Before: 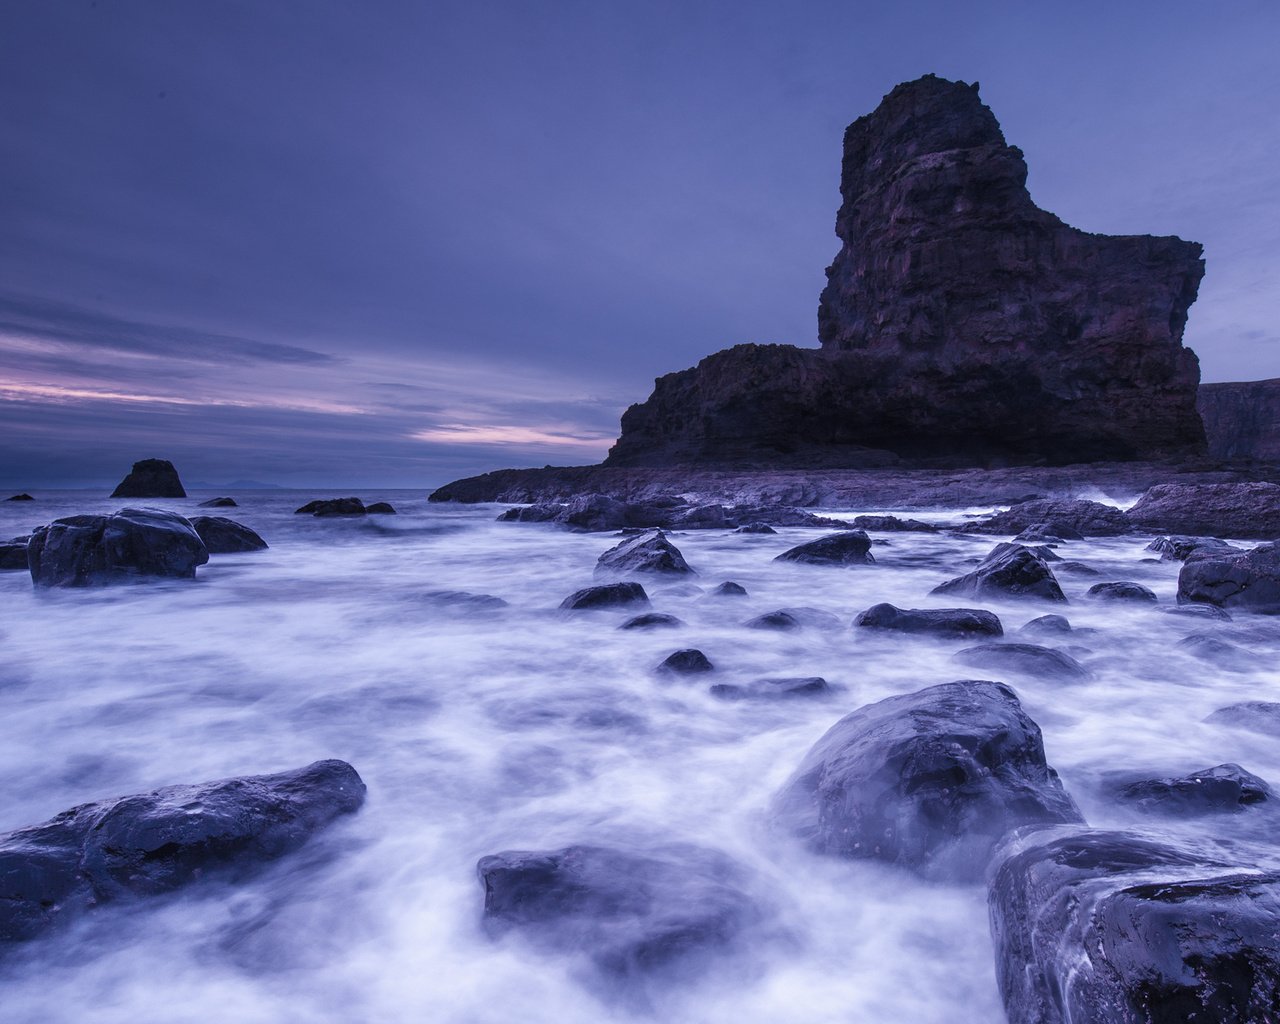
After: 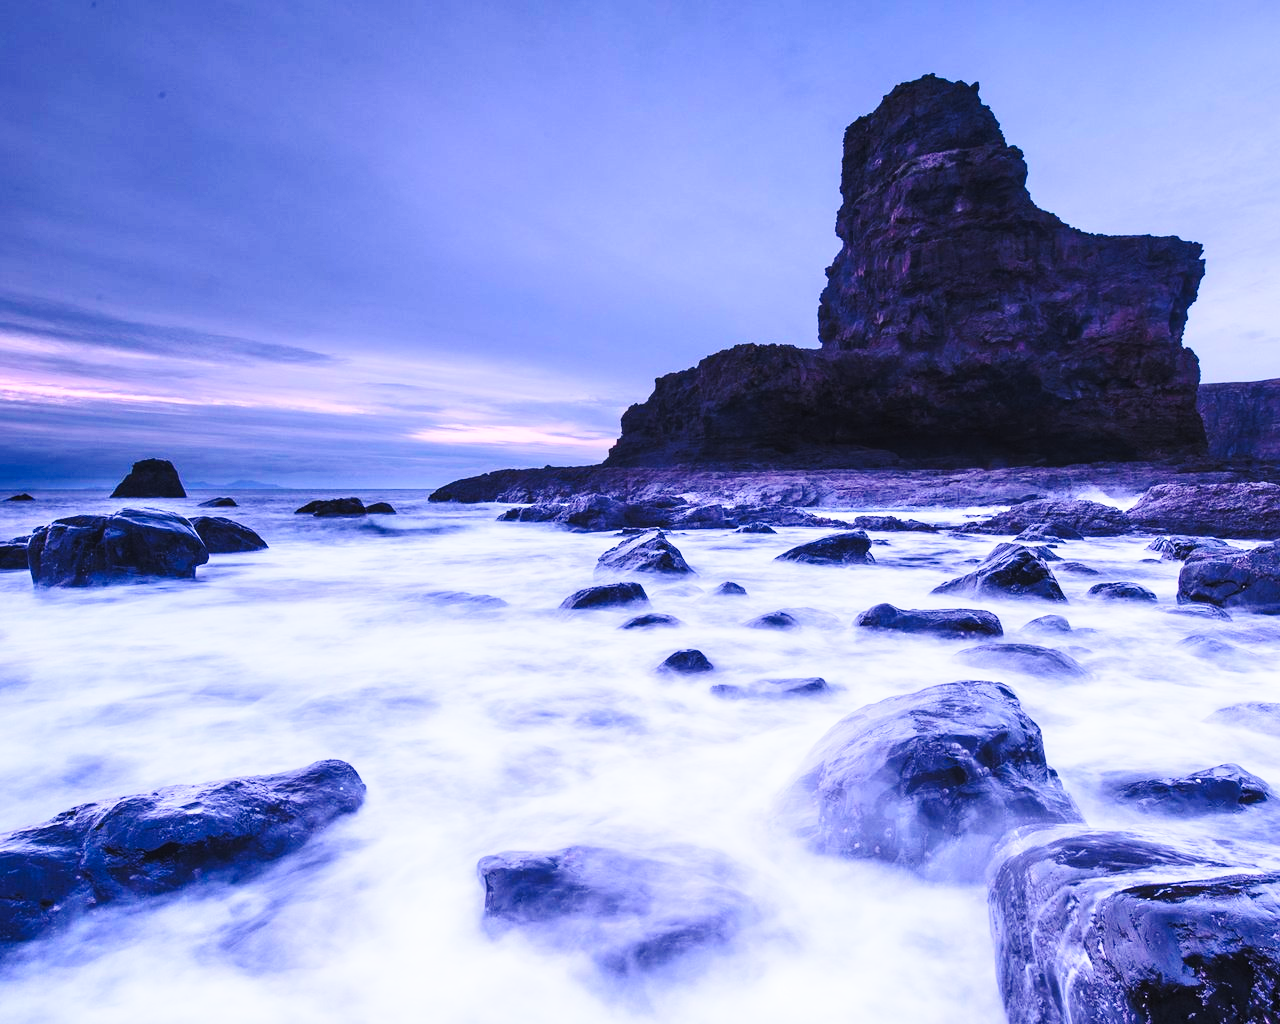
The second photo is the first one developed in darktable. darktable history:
contrast brightness saturation: contrast 0.199, brightness 0.158, saturation 0.228
base curve: curves: ch0 [(0, 0) (0.028, 0.03) (0.121, 0.232) (0.46, 0.748) (0.859, 0.968) (1, 1)], preserve colors none
